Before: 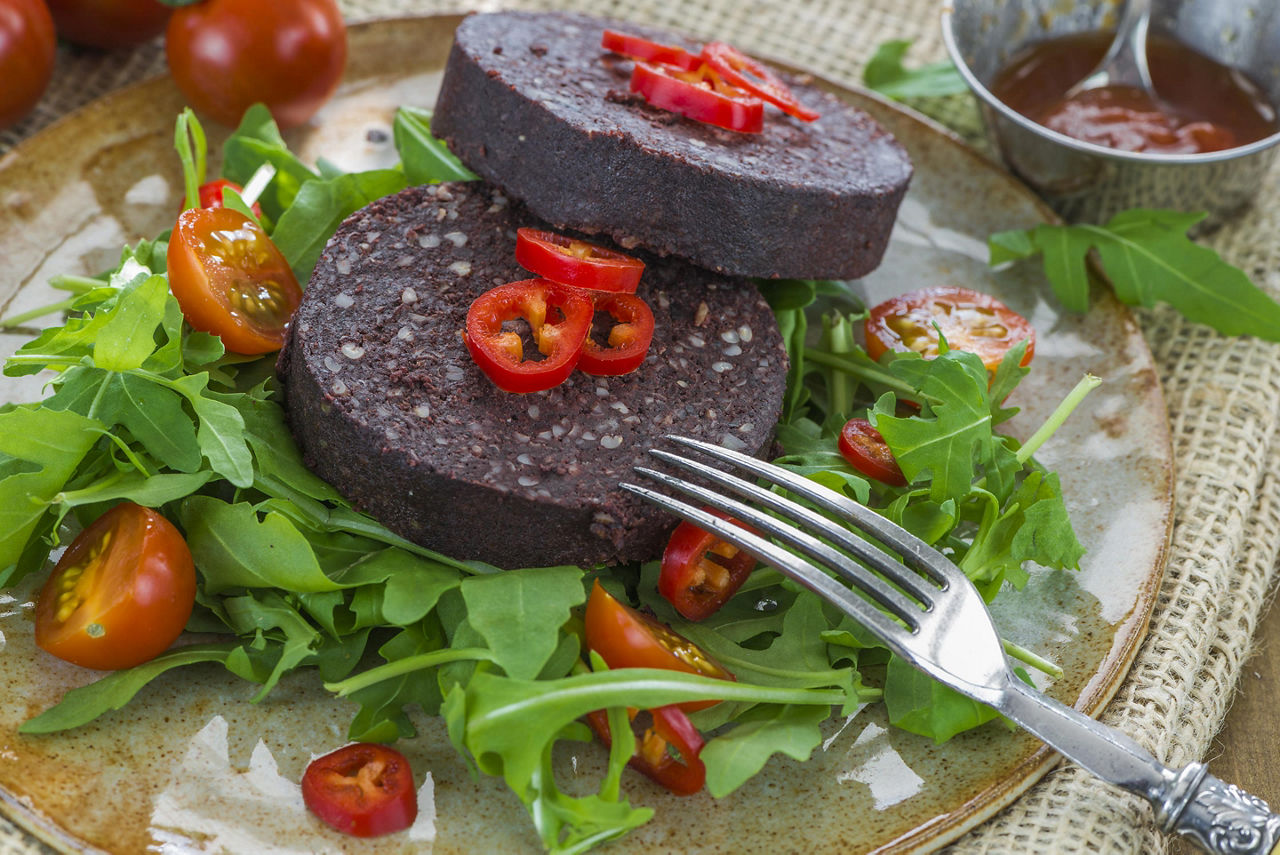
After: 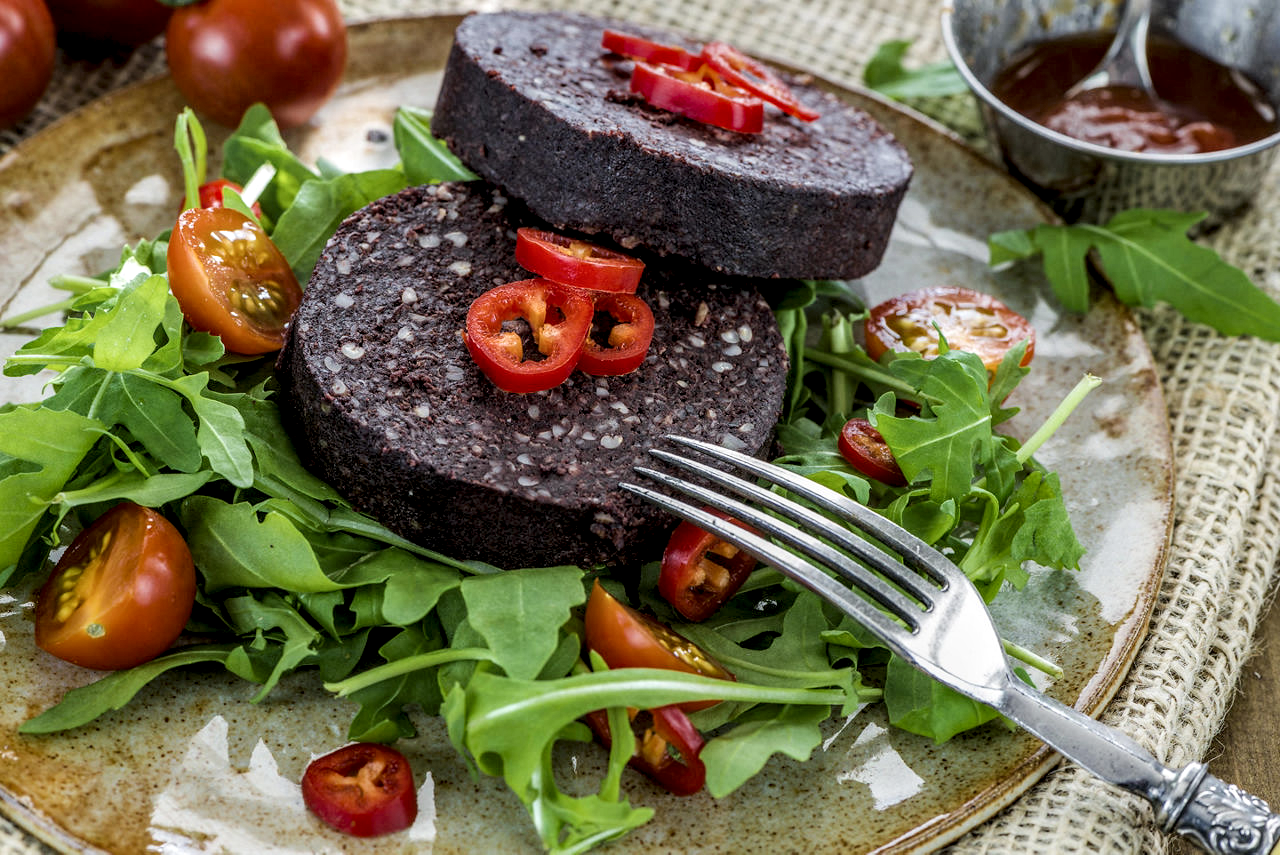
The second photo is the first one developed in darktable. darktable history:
filmic rgb: black relative exposure -8.14 EV, white relative exposure 3.77 EV, hardness 4.4, iterations of high-quality reconstruction 0
local contrast: highlights 64%, shadows 54%, detail 168%, midtone range 0.519
